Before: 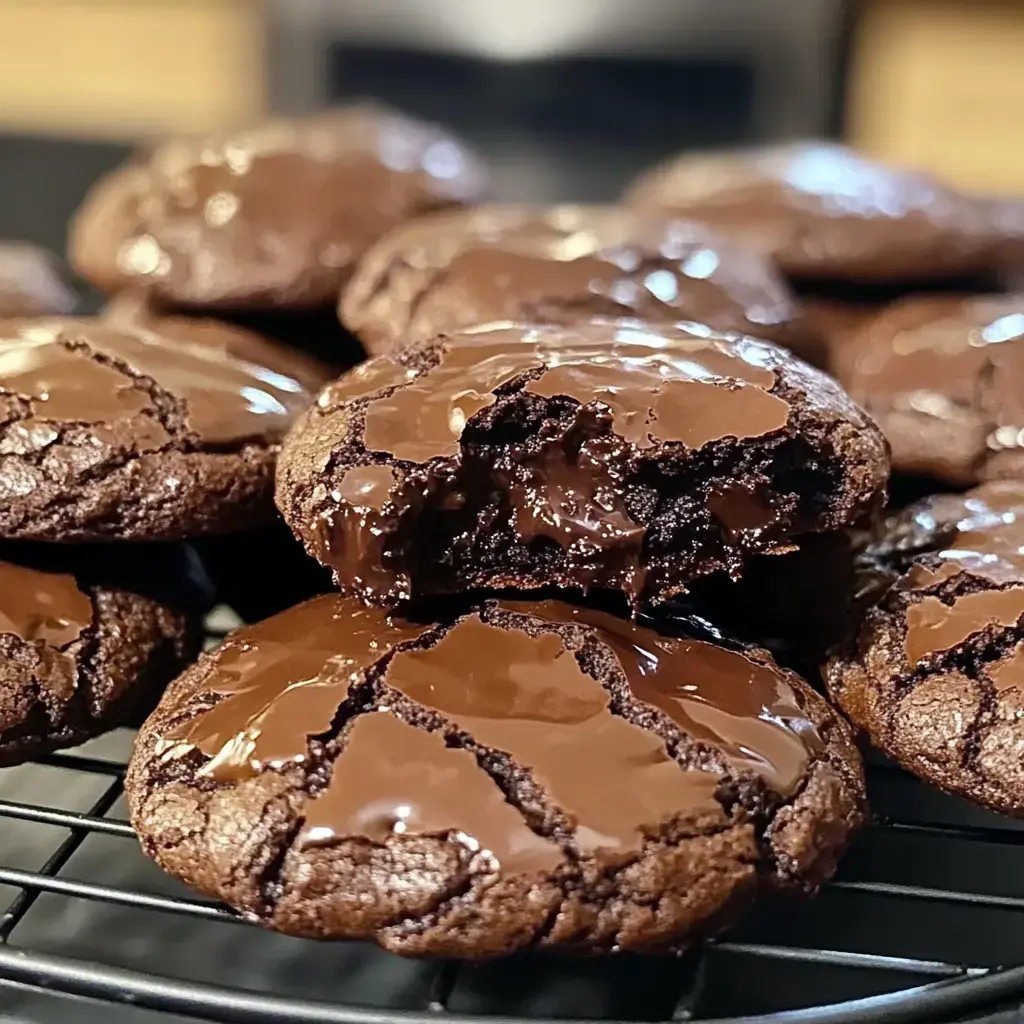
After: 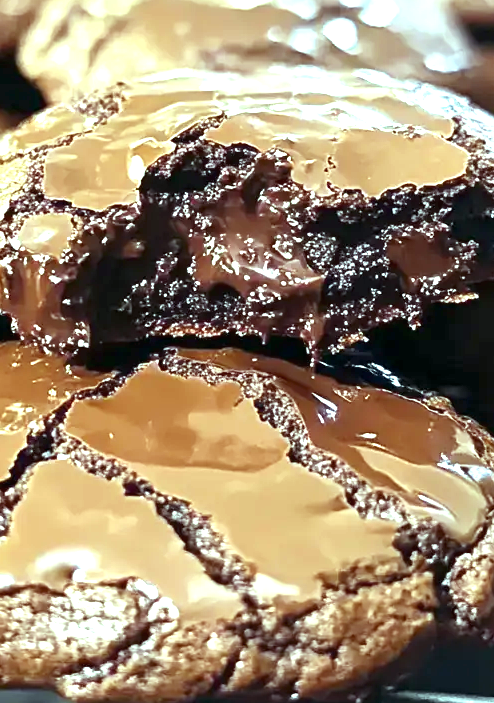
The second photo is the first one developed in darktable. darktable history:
crop: left 31.379%, top 24.658%, right 20.326%, bottom 6.628%
color balance: mode lift, gamma, gain (sRGB), lift [0.997, 0.979, 1.021, 1.011], gamma [1, 1.084, 0.916, 0.998], gain [1, 0.87, 1.13, 1.101], contrast 4.55%, contrast fulcrum 38.24%, output saturation 104.09%
exposure: black level correction 0, exposure 1.45 EV, compensate exposure bias true, compensate highlight preservation false
